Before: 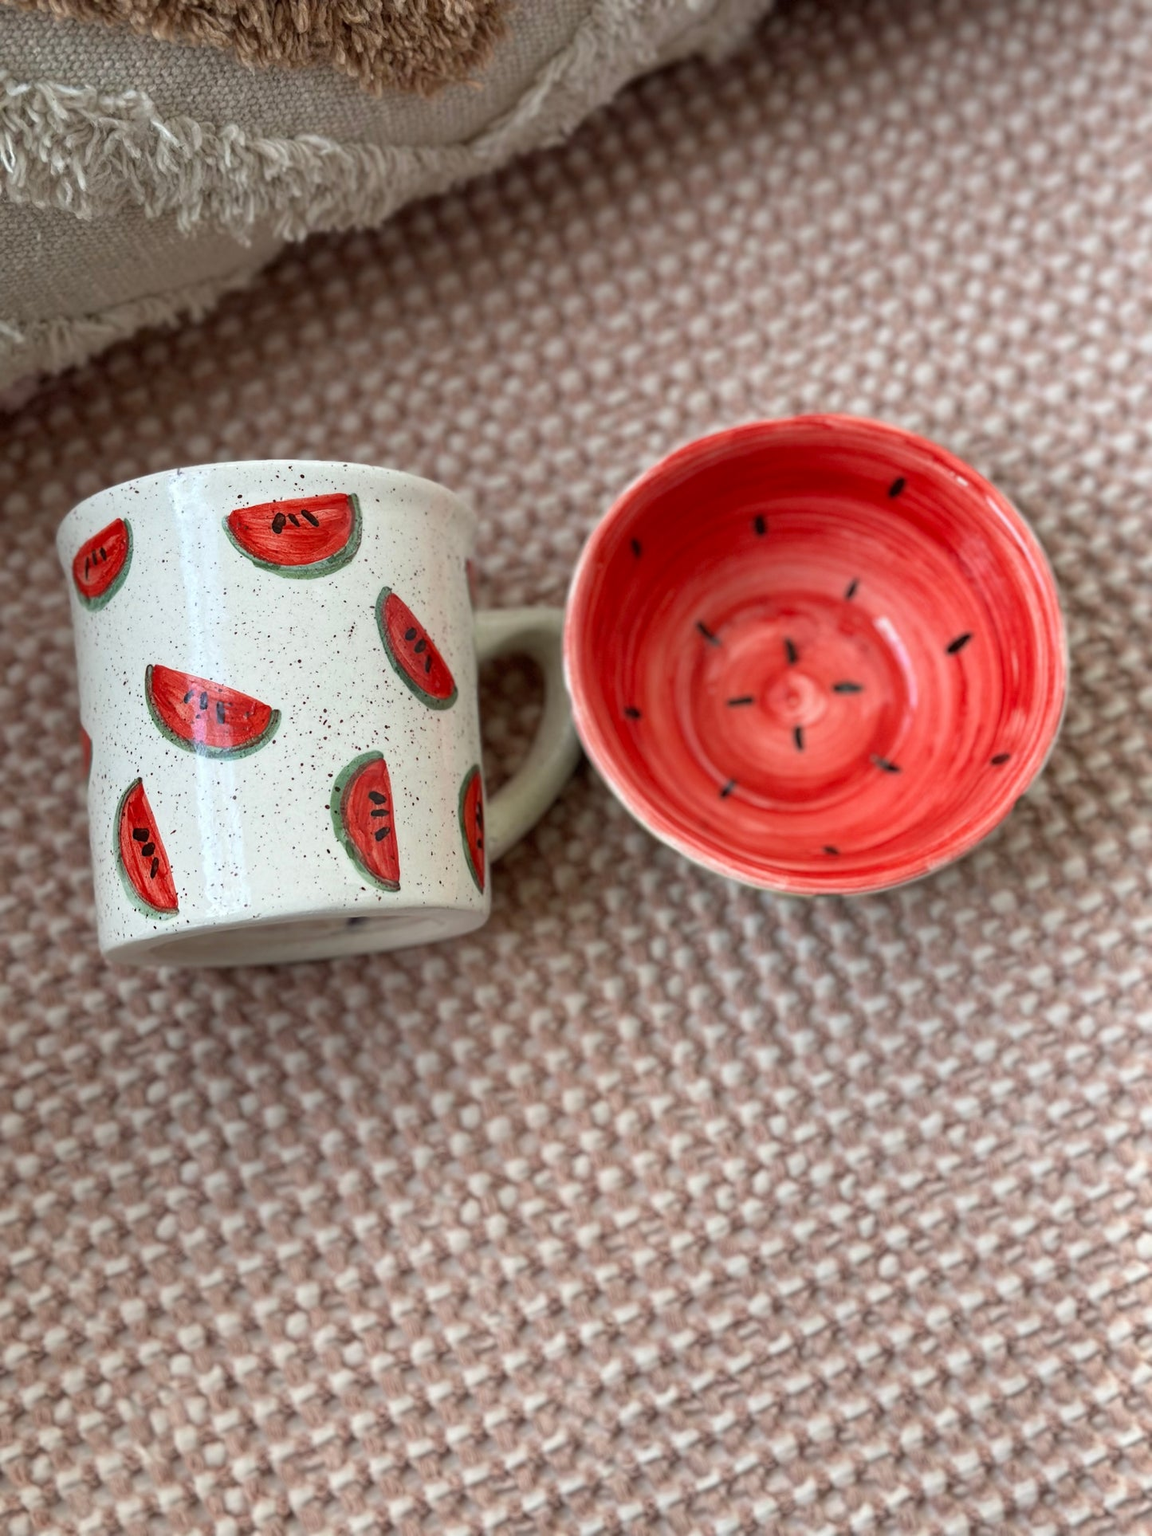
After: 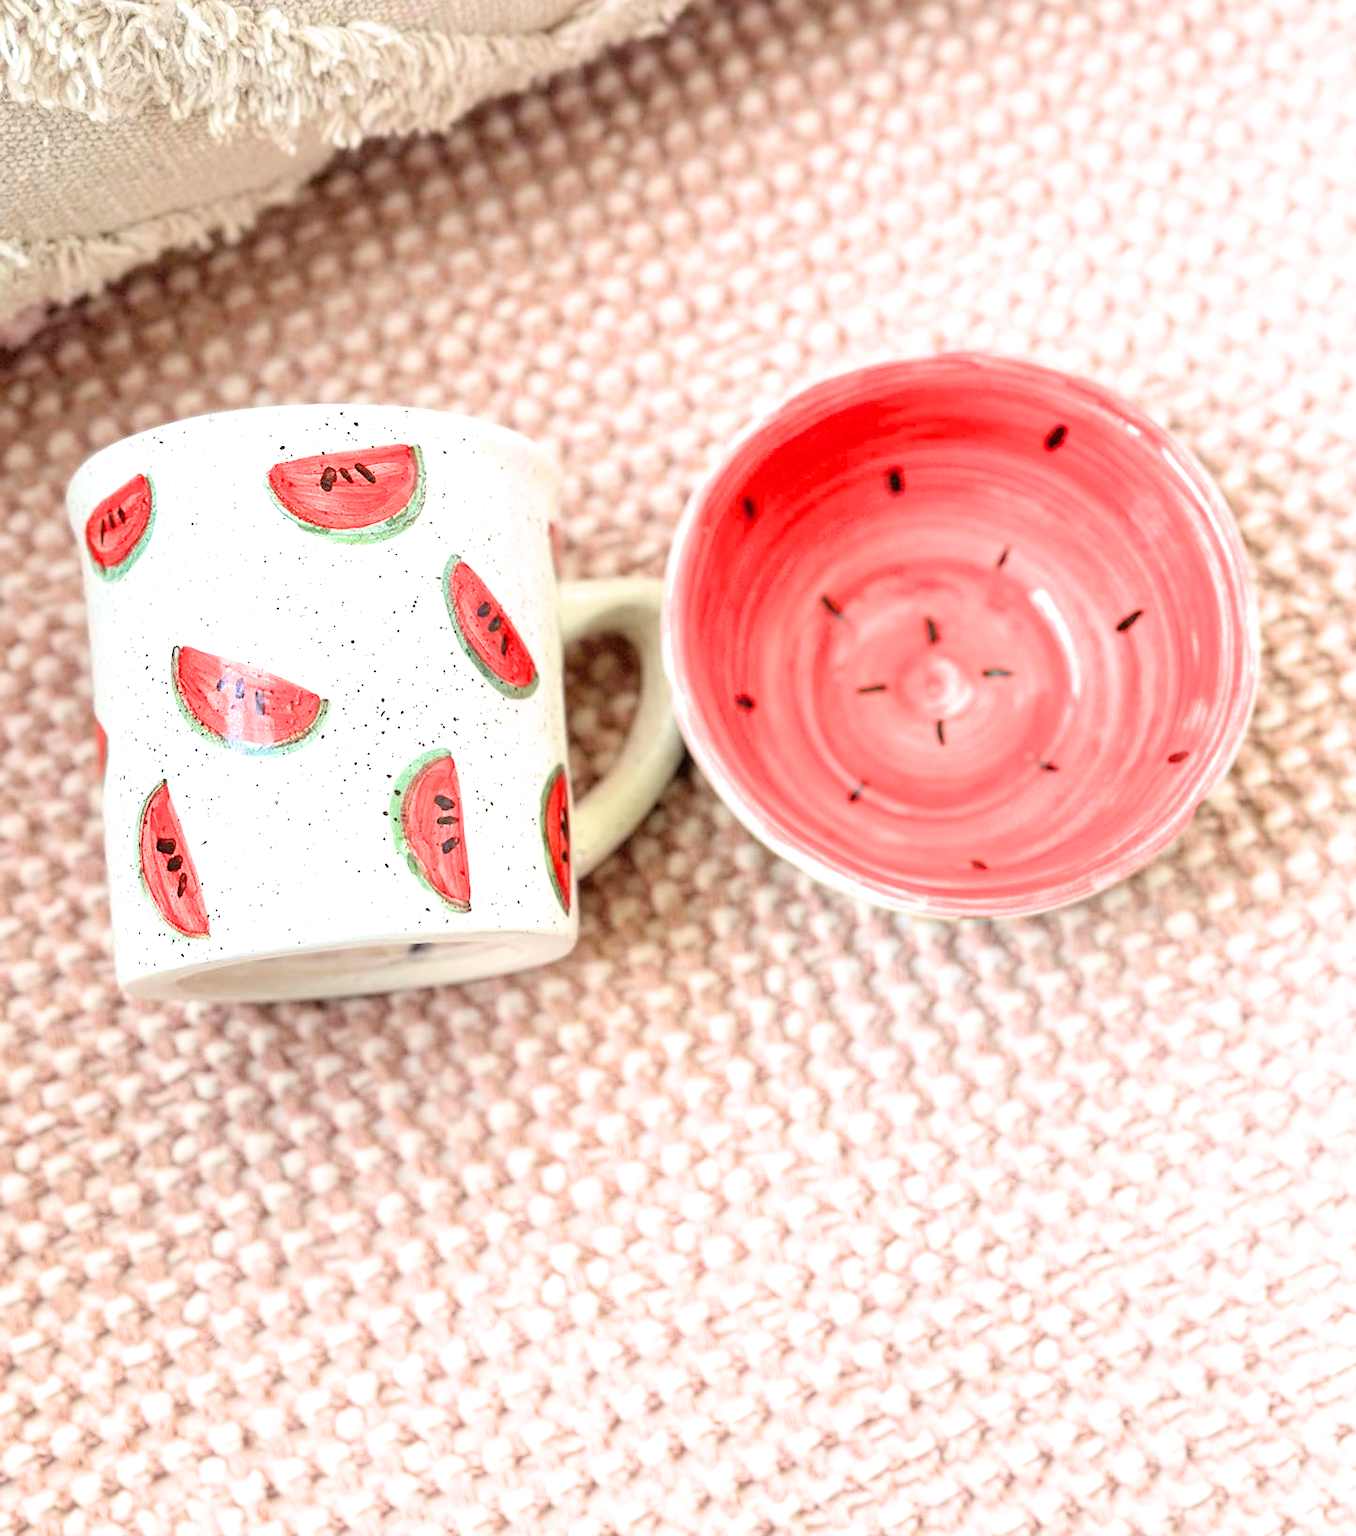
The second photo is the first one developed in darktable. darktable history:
crop: top 7.593%, bottom 7.489%
sharpen: radius 2.874, amount 0.851, threshold 47.16
exposure: black level correction 0, exposure 2.411 EV, compensate highlight preservation false
filmic rgb: black relative exposure -8 EV, white relative exposure 4.03 EV, hardness 4.16, color science v6 (2022)
contrast equalizer: octaves 7, y [[0.502, 0.505, 0.512, 0.529, 0.564, 0.588], [0.5 ×6], [0.502, 0.505, 0.512, 0.529, 0.564, 0.588], [0, 0.001, 0.001, 0.004, 0.008, 0.011], [0, 0.001, 0.001, 0.004, 0.008, 0.011]]
